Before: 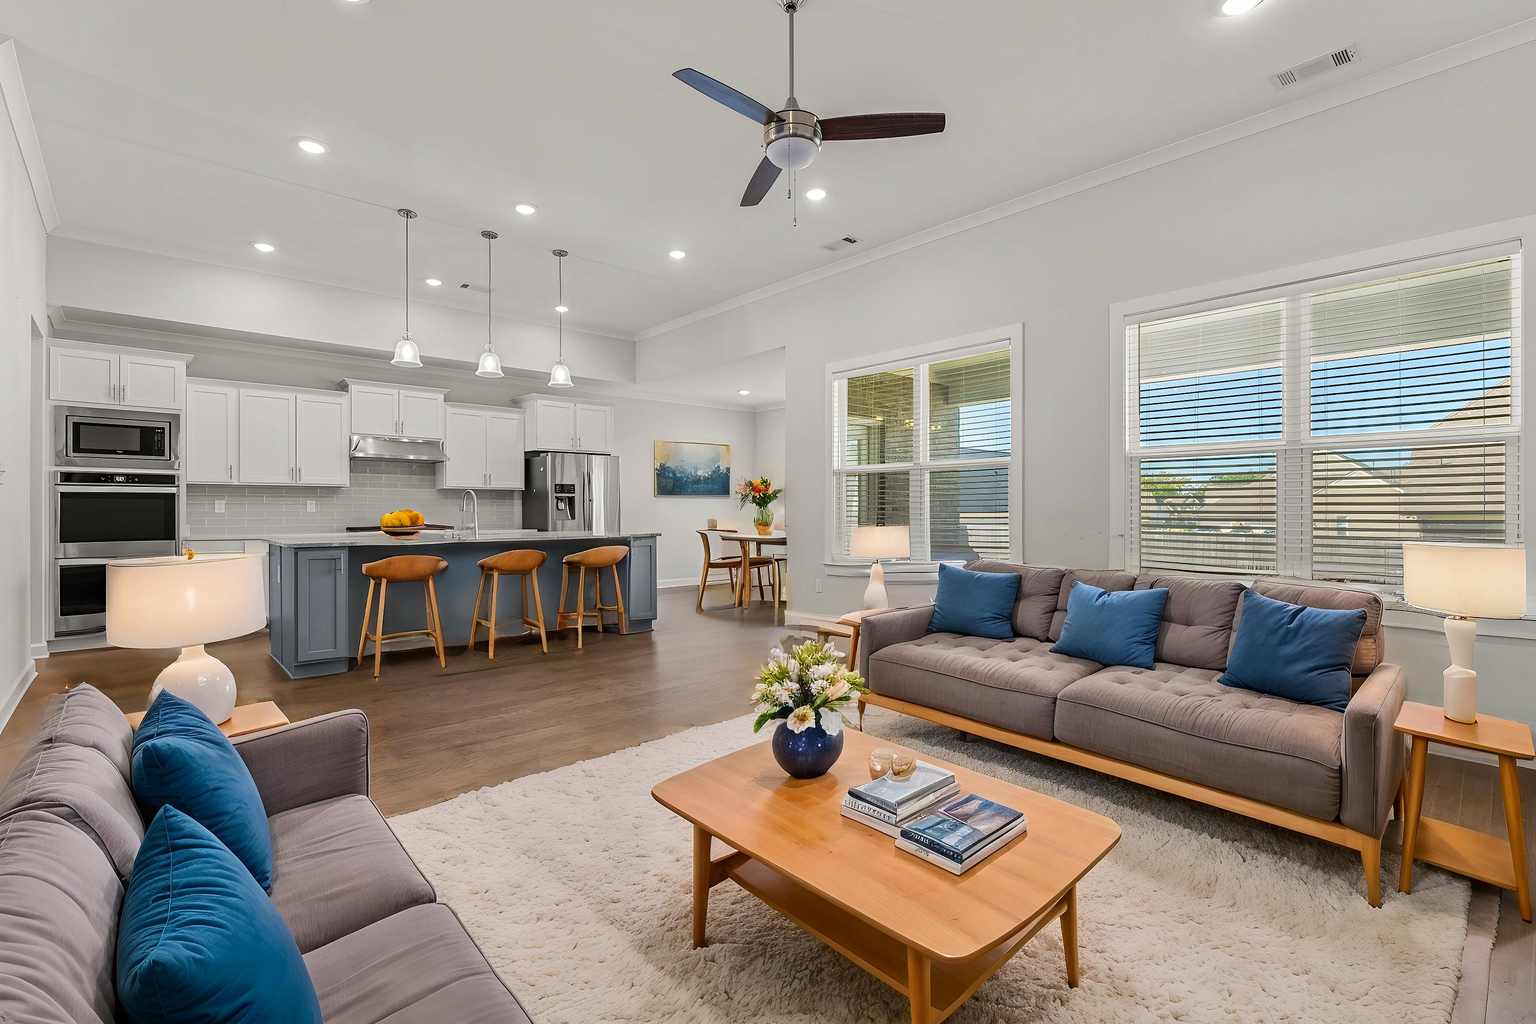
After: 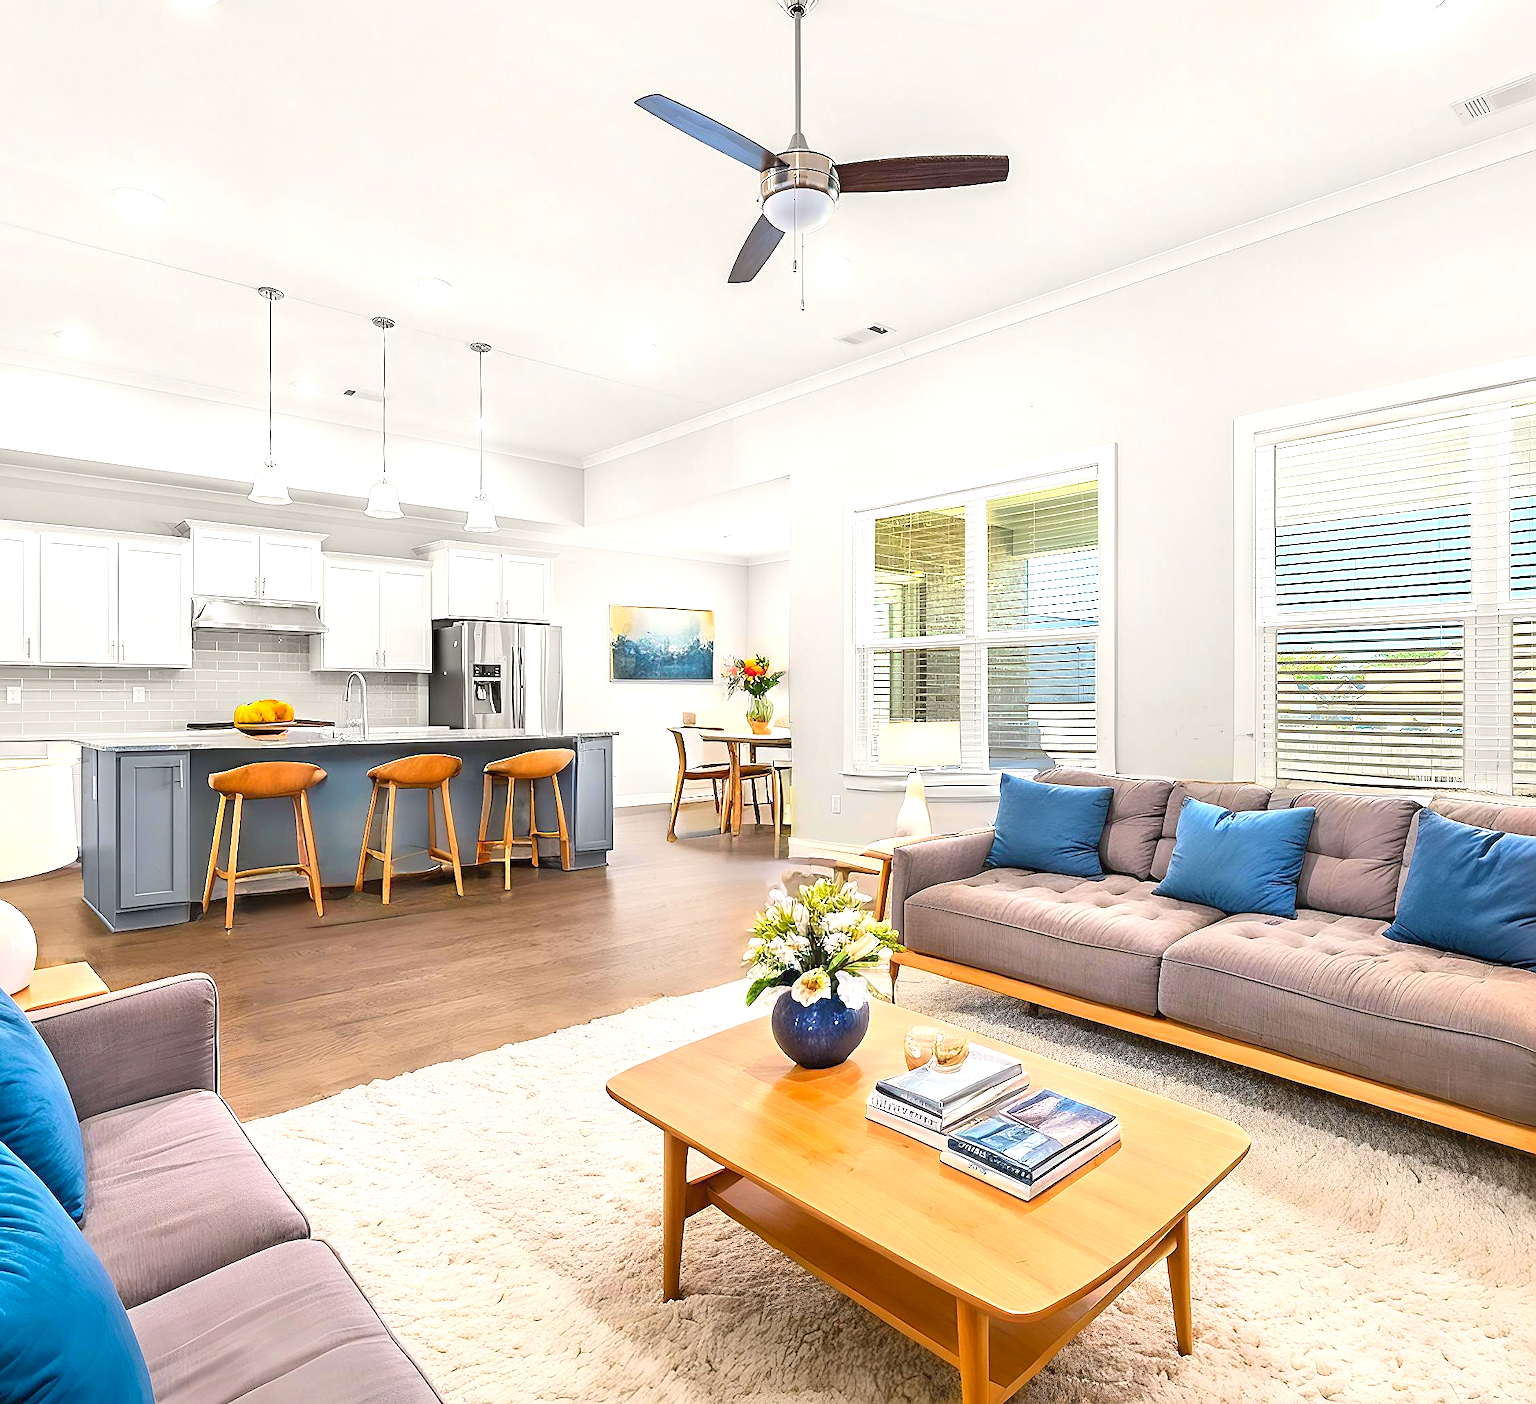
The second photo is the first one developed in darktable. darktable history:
contrast brightness saturation: contrast 0.072, brightness 0.075, saturation 0.18
crop: left 13.692%, right 13.409%
exposure: black level correction 0, exposure 1 EV, compensate highlight preservation false
tone equalizer: edges refinement/feathering 500, mask exposure compensation -1.57 EV, preserve details no
sharpen: on, module defaults
